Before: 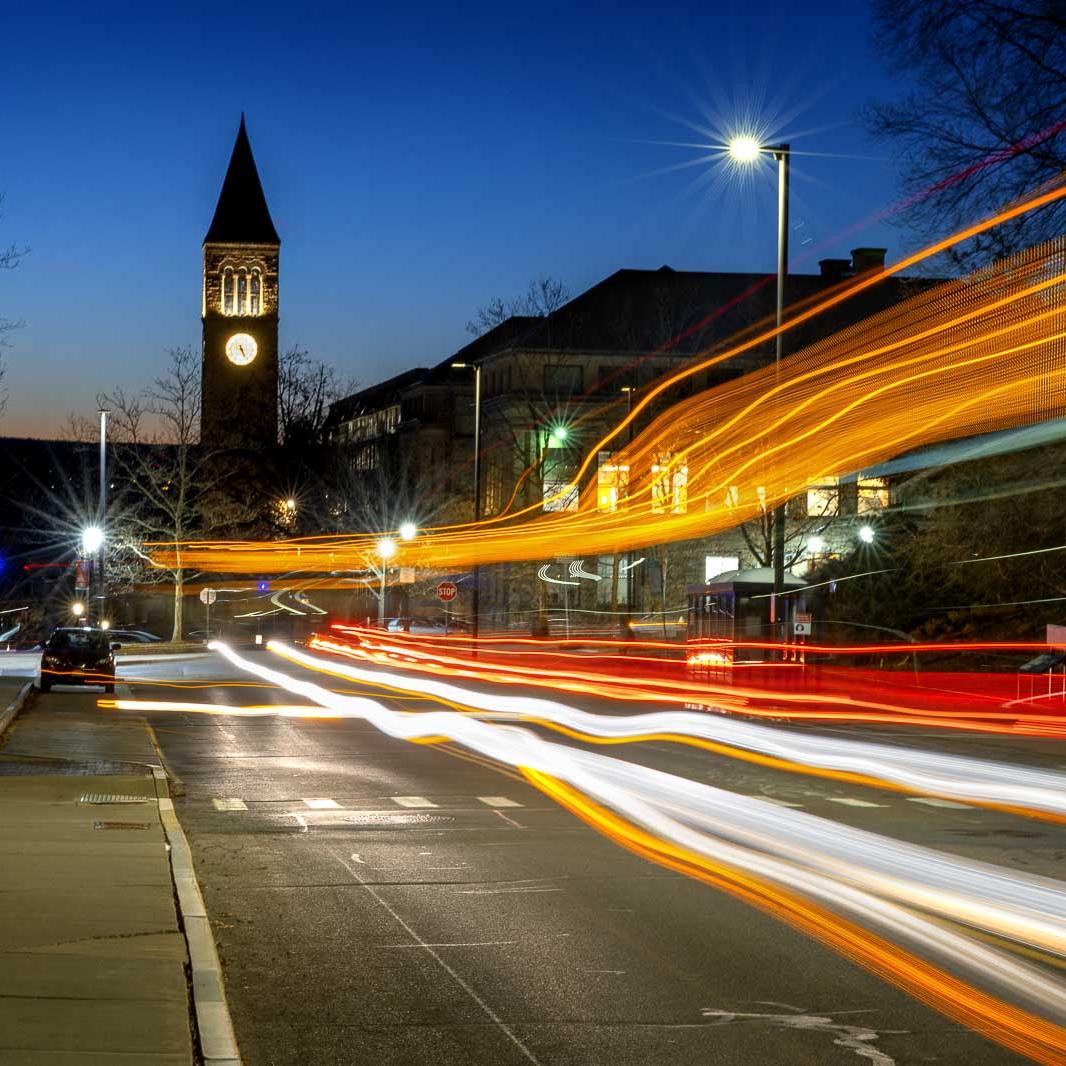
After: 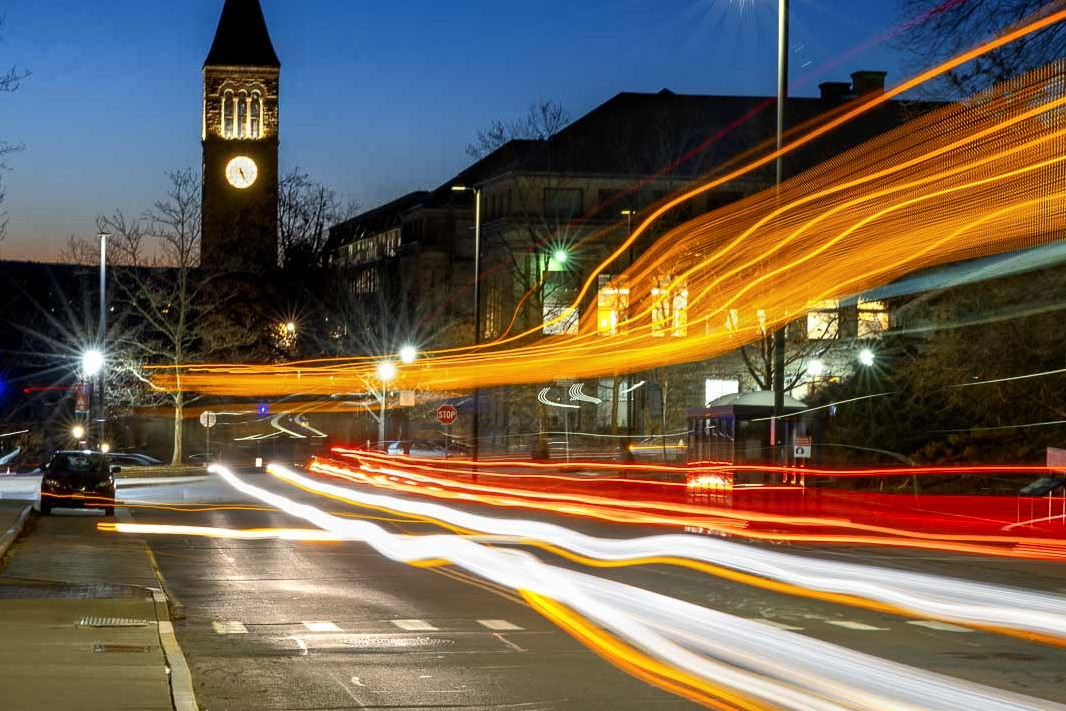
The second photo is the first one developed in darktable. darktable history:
crop: top 16.613%, bottom 16.683%
tone curve: curves: ch0 [(0, 0) (0.003, 0.003) (0.011, 0.011) (0.025, 0.024) (0.044, 0.042) (0.069, 0.066) (0.1, 0.095) (0.136, 0.129) (0.177, 0.169) (0.224, 0.214) (0.277, 0.264) (0.335, 0.319) (0.399, 0.38) (0.468, 0.446) (0.543, 0.558) (0.623, 0.636) (0.709, 0.719) (0.801, 0.807) (0.898, 0.901) (1, 1)], color space Lab, independent channels, preserve colors none
